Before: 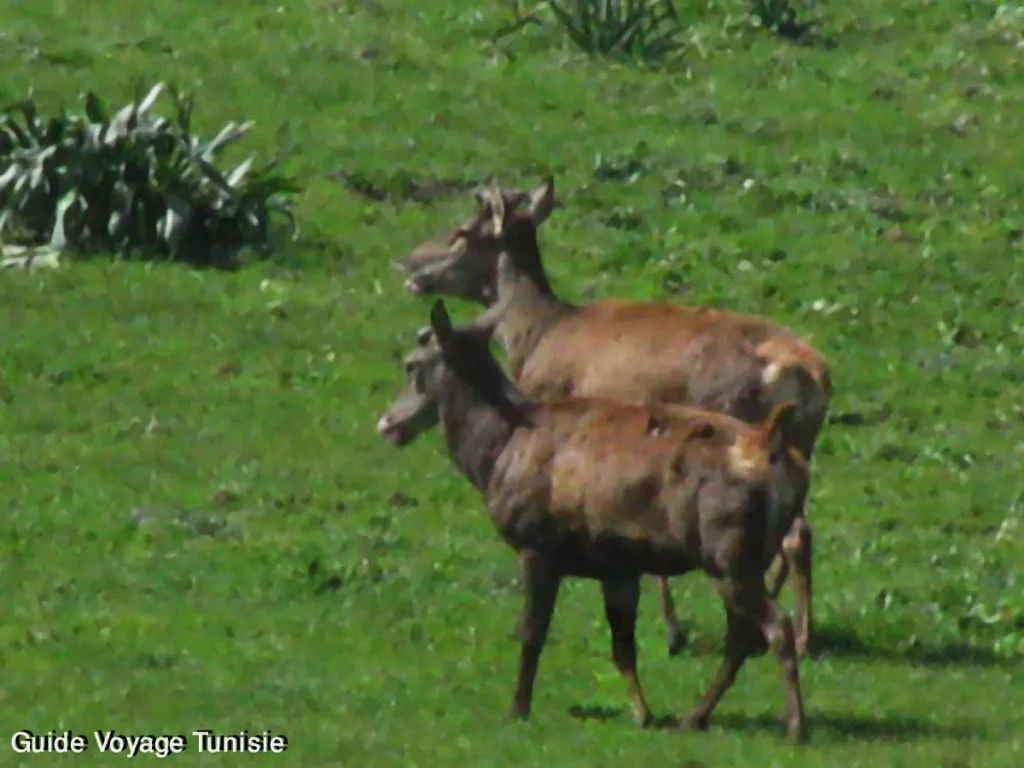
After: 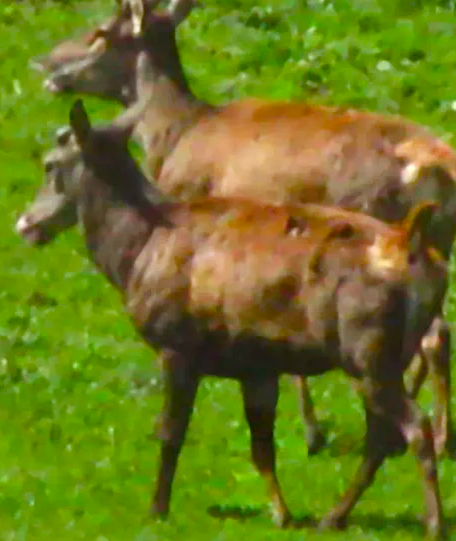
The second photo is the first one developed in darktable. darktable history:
exposure: black level correction 0, exposure 0.698 EV, compensate highlight preservation false
color balance rgb: power › chroma 0.702%, power › hue 60°, perceptual saturation grading › global saturation 0.526%, perceptual saturation grading › mid-tones 6.19%, perceptual saturation grading › shadows 72.225%, global vibrance 20%
crop: left 35.278%, top 26.049%, right 20.141%, bottom 3.412%
